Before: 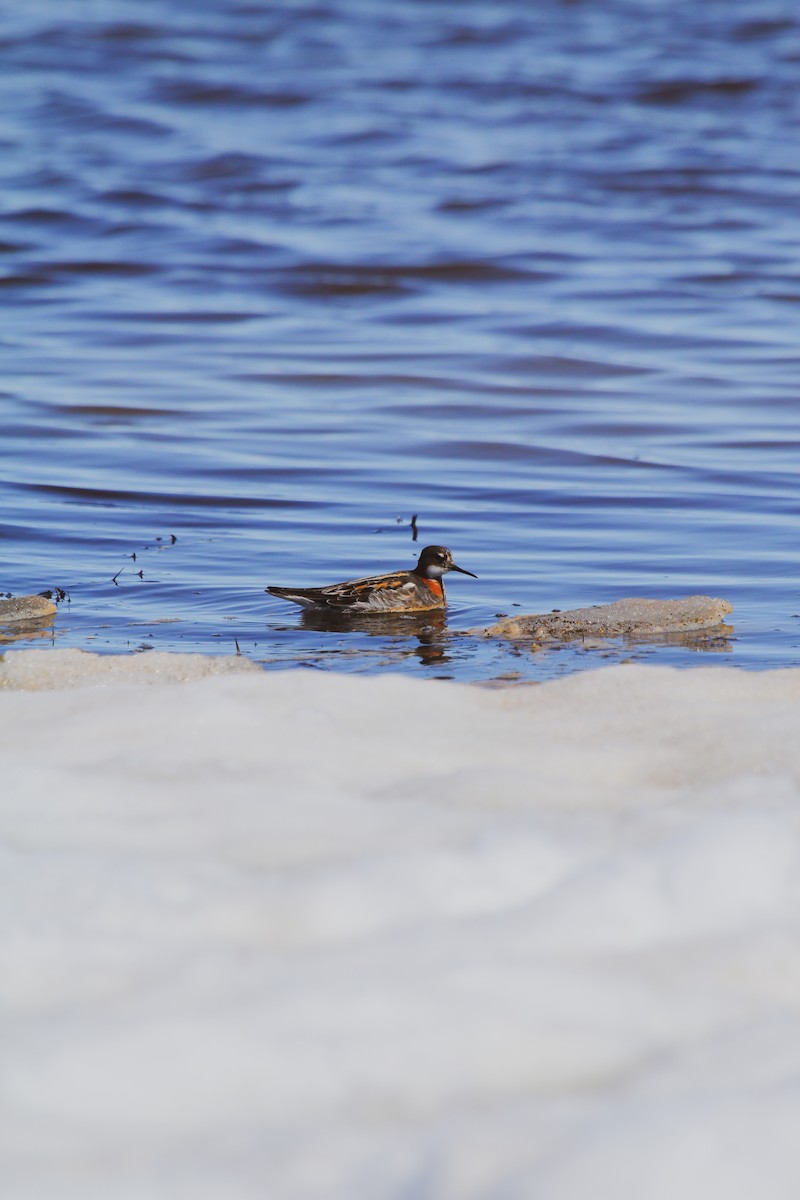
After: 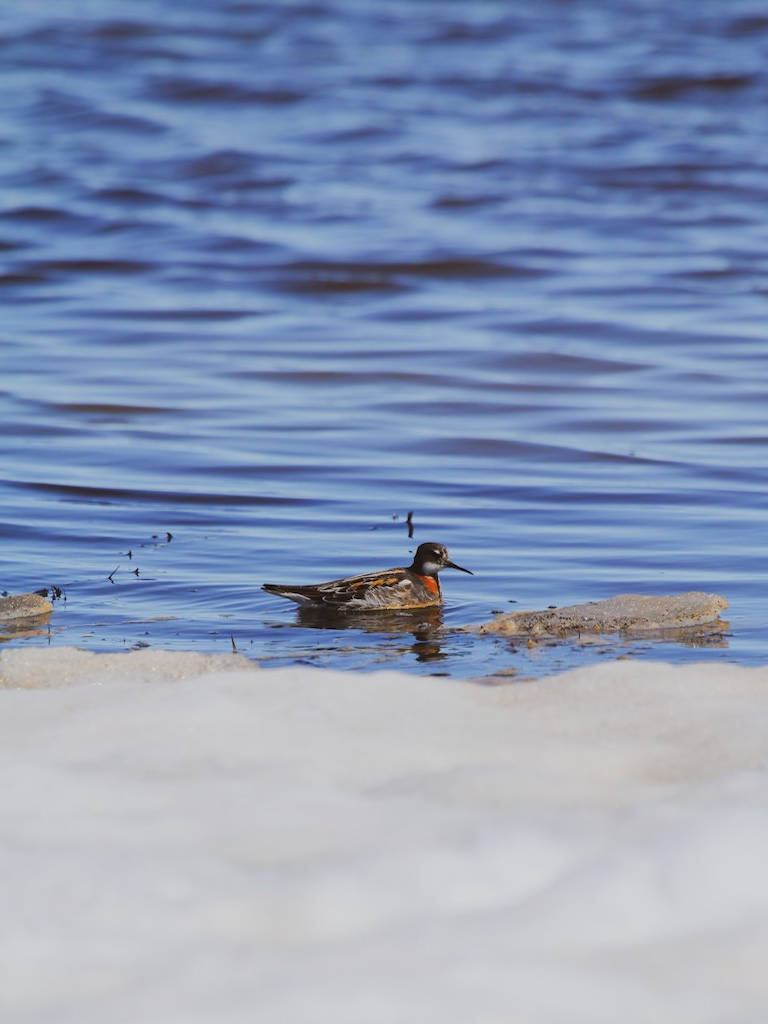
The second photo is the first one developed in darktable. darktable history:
crop and rotate: angle 0.2°, left 0.275%, right 3.127%, bottom 14.18%
exposure: exposure -0.041 EV, compensate highlight preservation false
